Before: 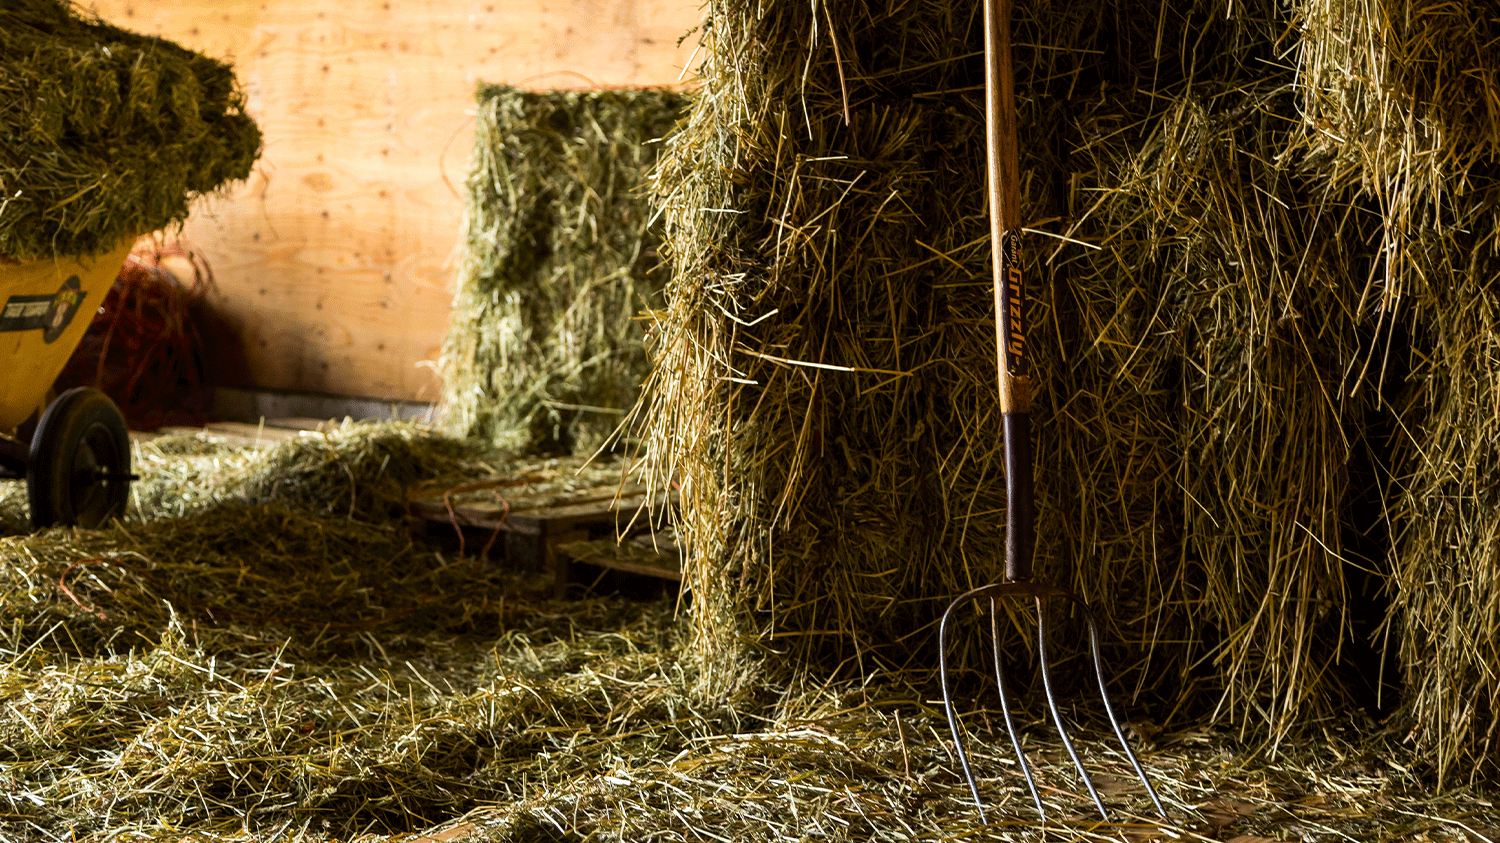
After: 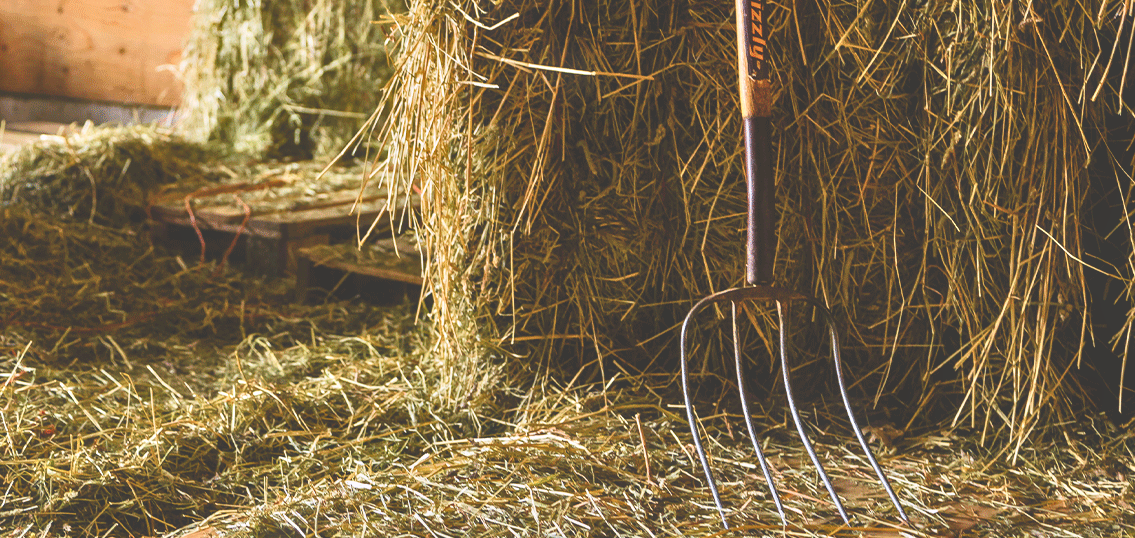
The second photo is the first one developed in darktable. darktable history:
exposure: black level correction -0.025, exposure -0.117 EV, compensate highlight preservation false
local contrast: mode bilateral grid, contrast 20, coarseness 50, detail 120%, midtone range 0.2
bloom: size 3%, threshold 100%, strength 0%
contrast brightness saturation: contrast 0.18, saturation 0.3
crop and rotate: left 17.299%, top 35.115%, right 7.015%, bottom 1.024%
color balance rgb: shadows lift › chroma 1%, shadows lift › hue 113°, highlights gain › chroma 0.2%, highlights gain › hue 333°, perceptual saturation grading › global saturation 20%, perceptual saturation grading › highlights -50%, perceptual saturation grading › shadows 25%, contrast -10%
white balance: red 1.009, blue 1.027
tone equalizer: -7 EV 0.15 EV, -6 EV 0.6 EV, -5 EV 1.15 EV, -4 EV 1.33 EV, -3 EV 1.15 EV, -2 EV 0.6 EV, -1 EV 0.15 EV, mask exposure compensation -0.5 EV
